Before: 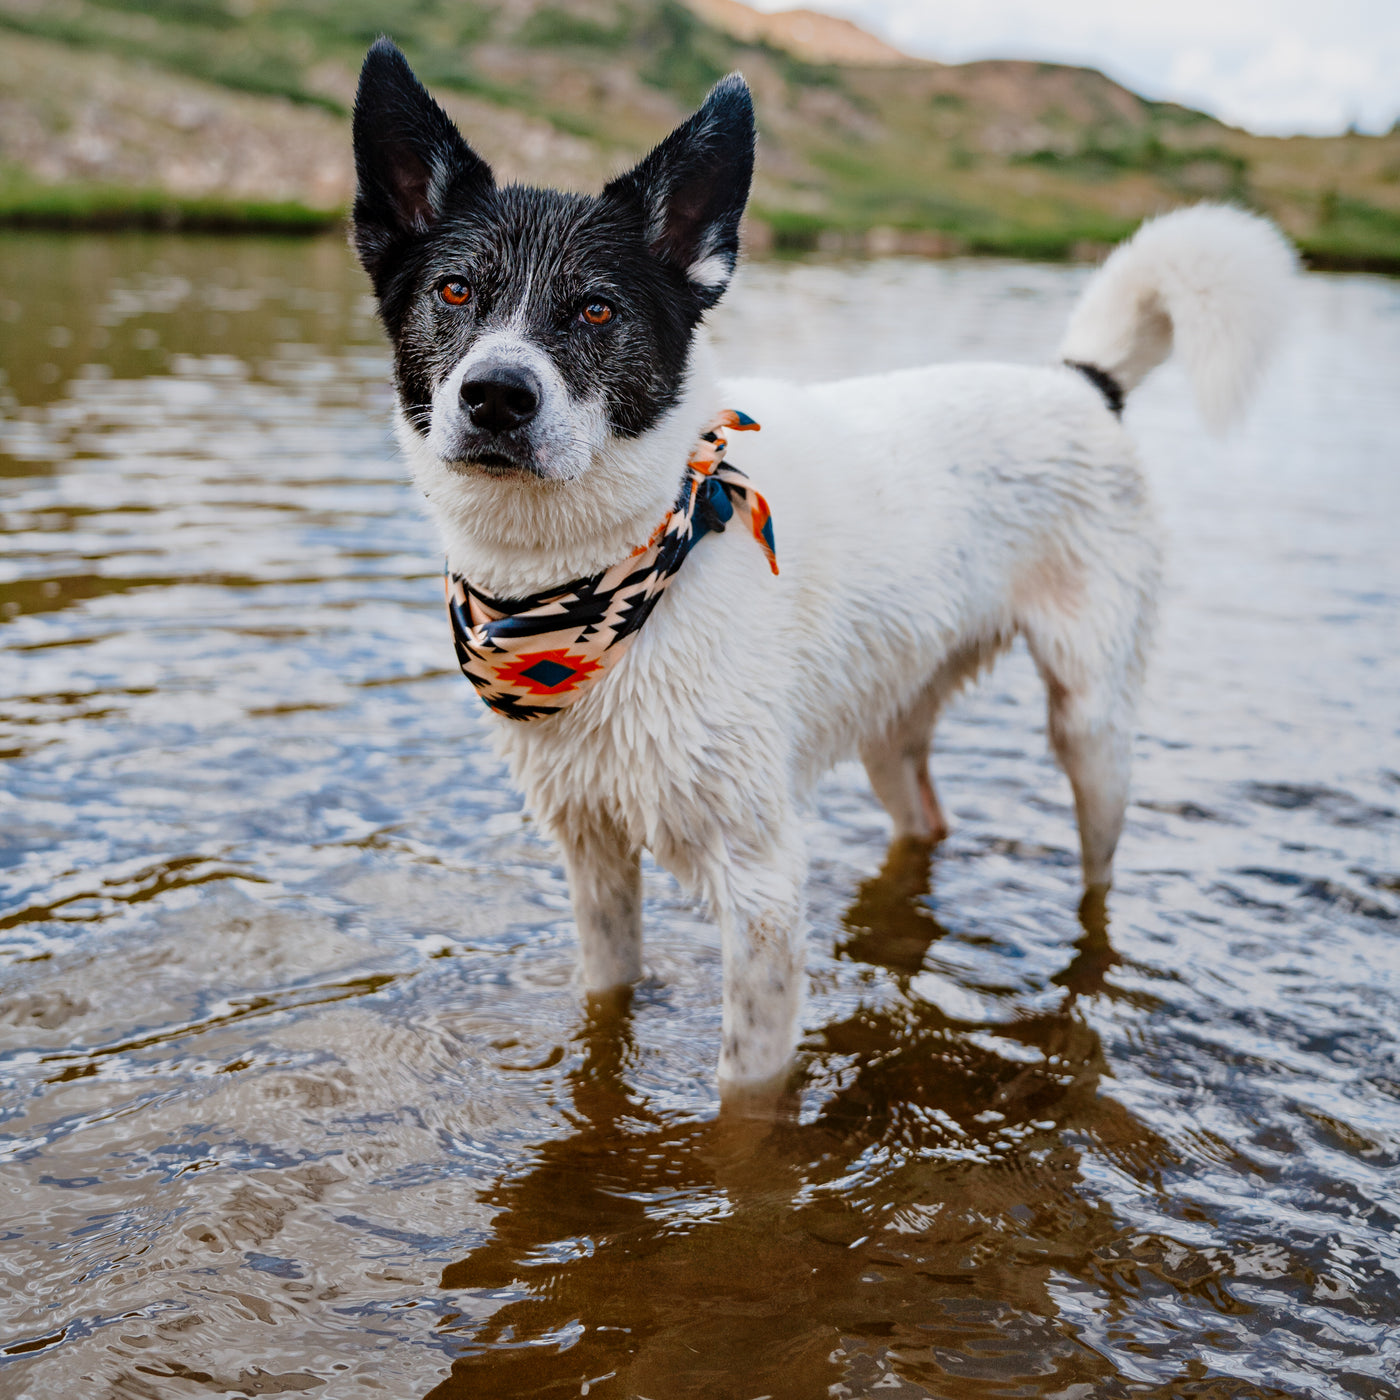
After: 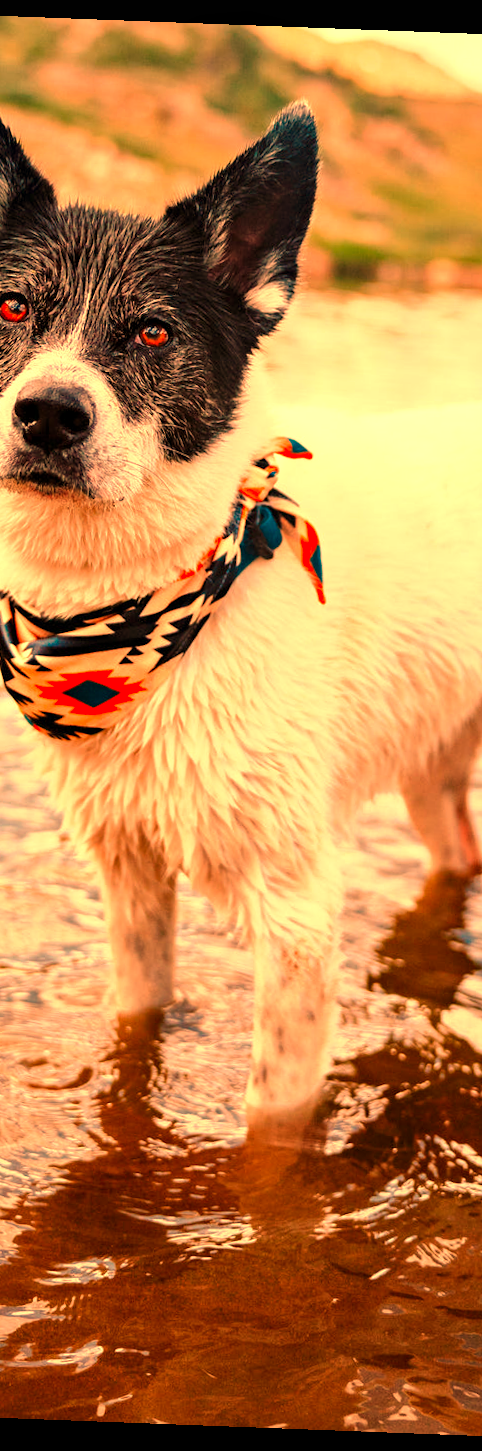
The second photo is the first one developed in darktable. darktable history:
velvia: on, module defaults
crop: left 33.36%, right 33.36%
tone equalizer: on, module defaults
local contrast: mode bilateral grid, contrast 20, coarseness 50, detail 120%, midtone range 0.2
white balance: red 1.467, blue 0.684
rotate and perspective: rotation 2.17°, automatic cropping off
contrast brightness saturation: saturation 0.18
exposure: black level correction 0, exposure 0.5 EV, compensate highlight preservation false
